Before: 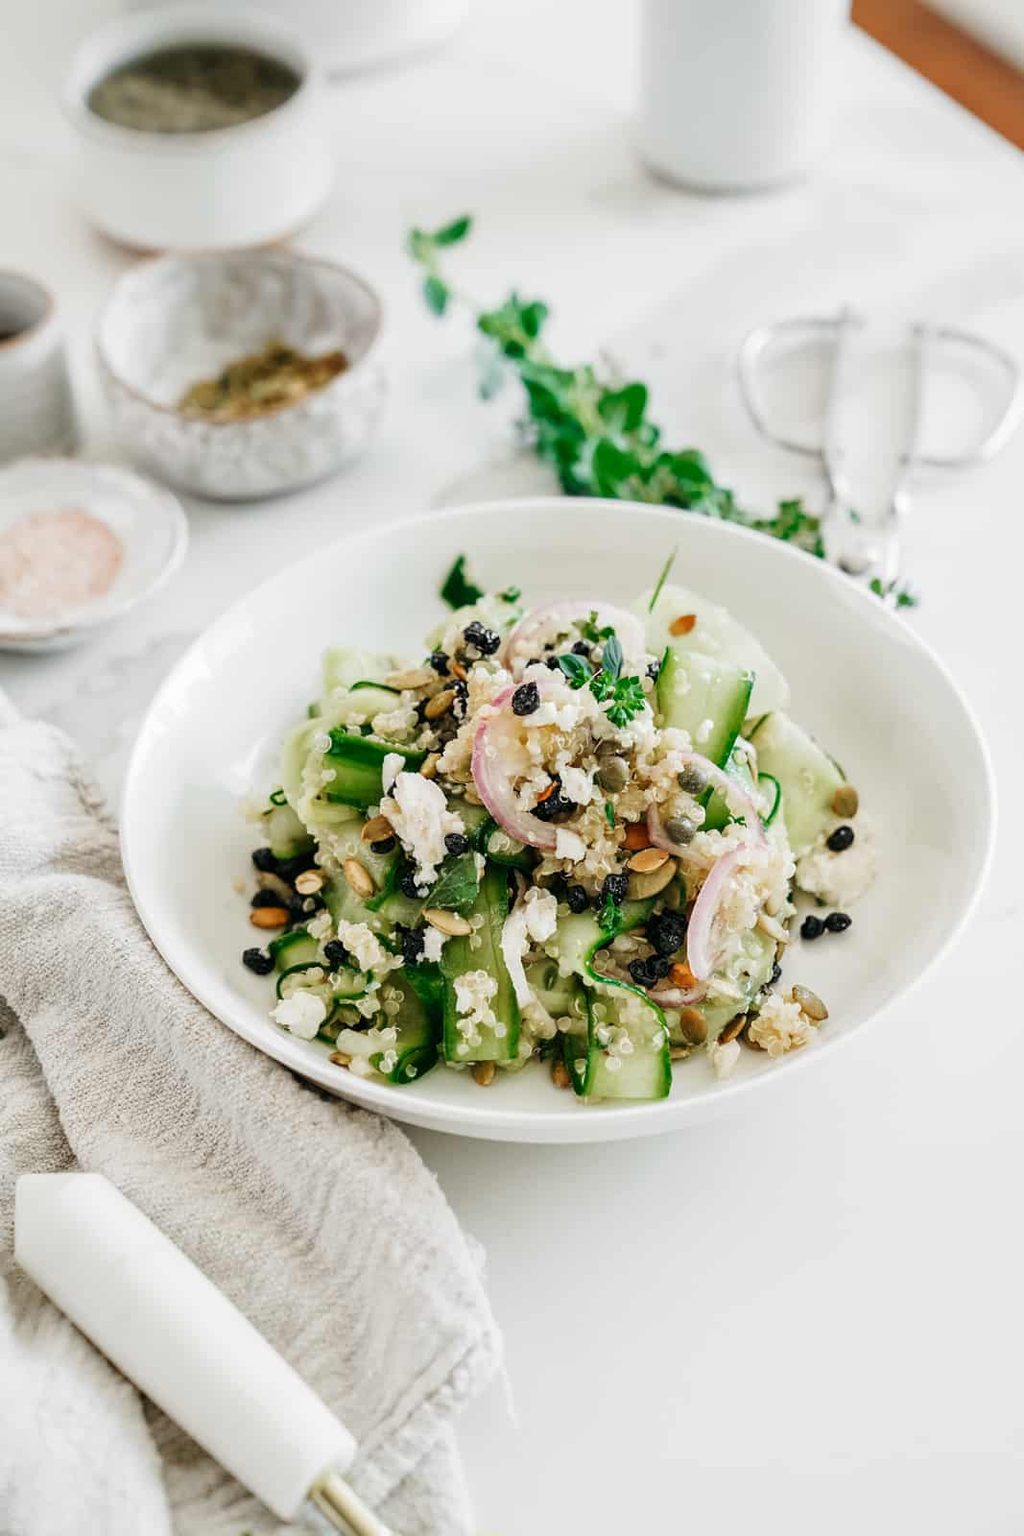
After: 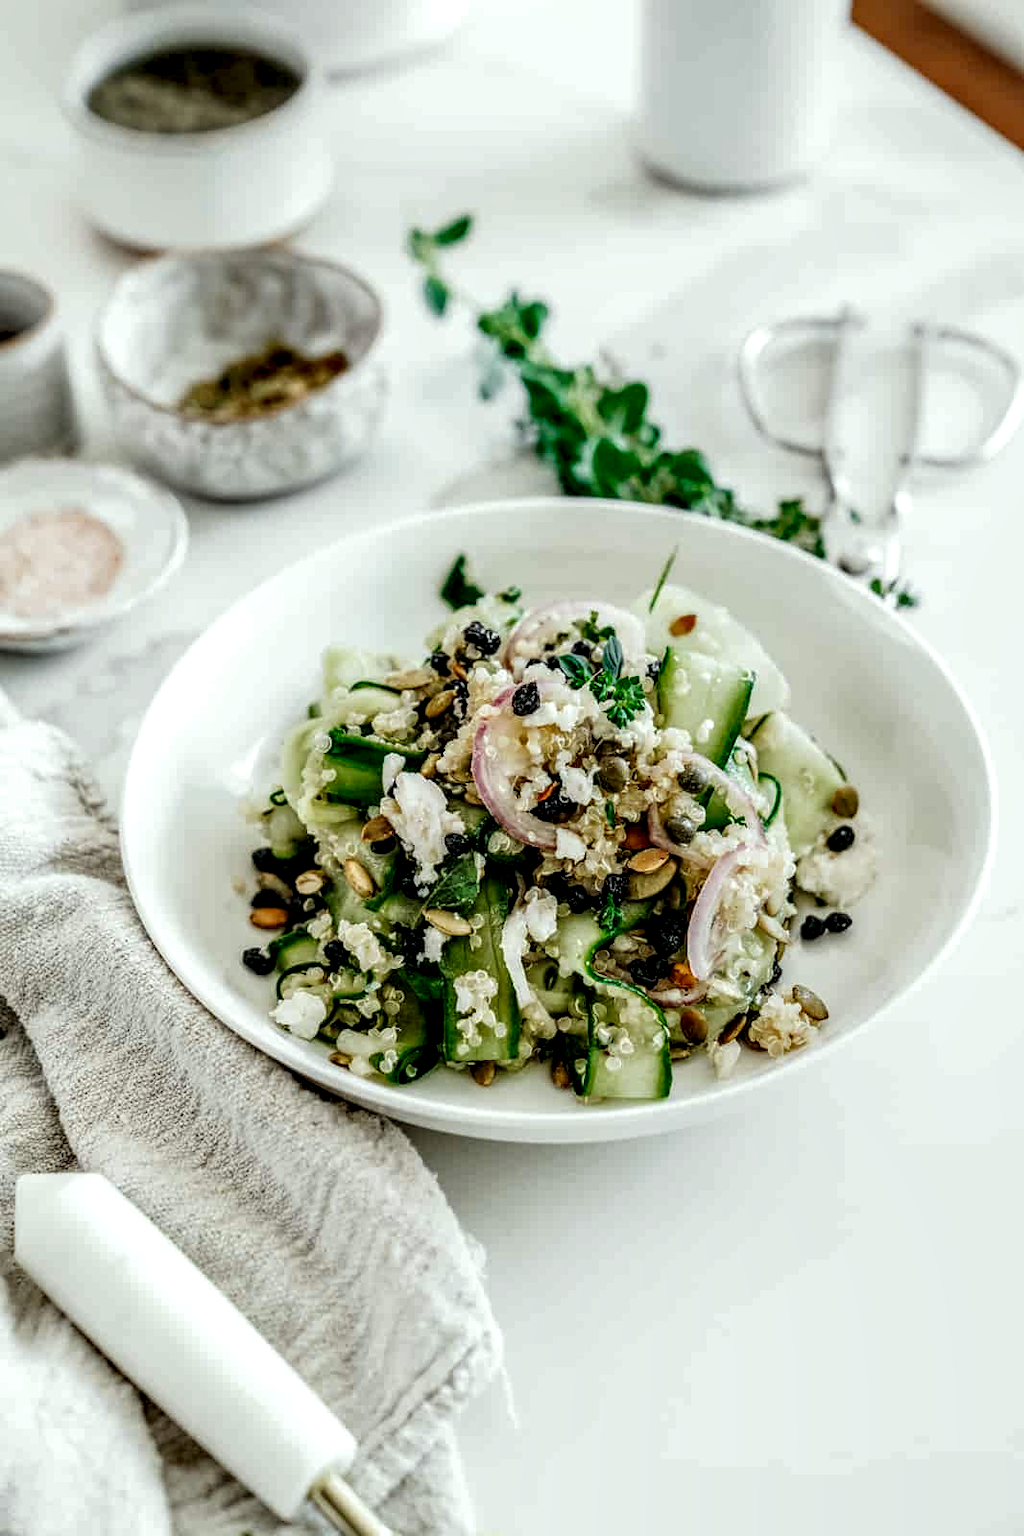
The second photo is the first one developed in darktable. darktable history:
color correction: highlights a* -2.68, highlights b* 2.57
white balance: red 0.986, blue 1.01
local contrast: highlights 19%, detail 186%
